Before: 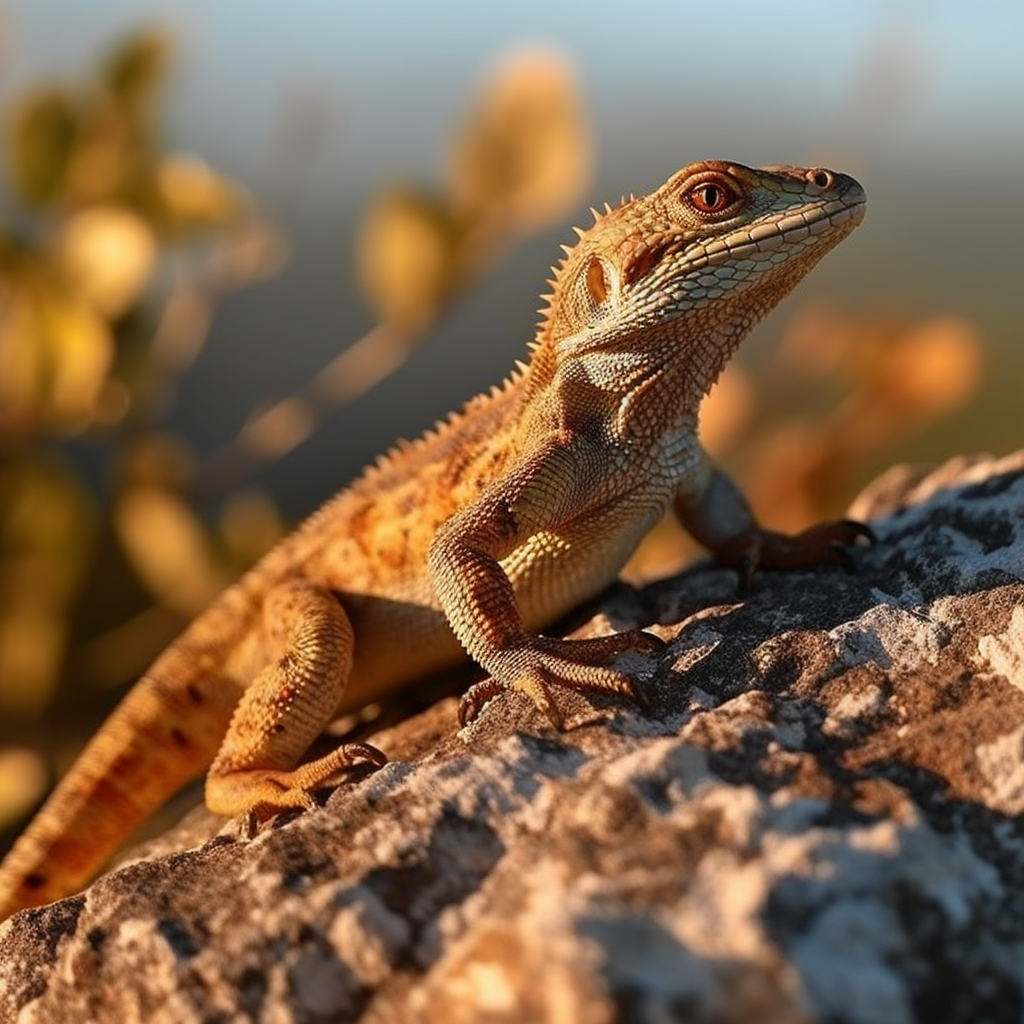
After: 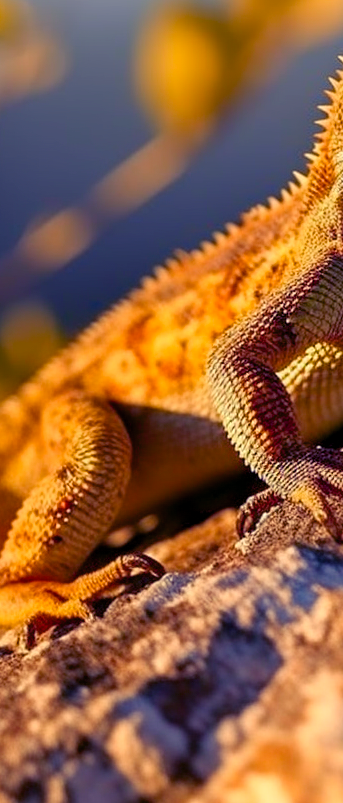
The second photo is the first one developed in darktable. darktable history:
contrast brightness saturation: contrast 0.03, brightness 0.06, saturation 0.13
color balance rgb: shadows lift › luminance -28.76%, shadows lift › chroma 15%, shadows lift › hue 270°, power › chroma 1%, power › hue 255°, highlights gain › luminance 7.14%, highlights gain › chroma 2%, highlights gain › hue 90°, global offset › luminance -0.29%, global offset › hue 260°, perceptual saturation grading › global saturation 20%, perceptual saturation grading › highlights -13.92%, perceptual saturation grading › shadows 50%
crop and rotate: left 21.77%, top 18.528%, right 44.676%, bottom 2.997%
exposure: black level correction 0, compensate exposure bias true, compensate highlight preservation false
